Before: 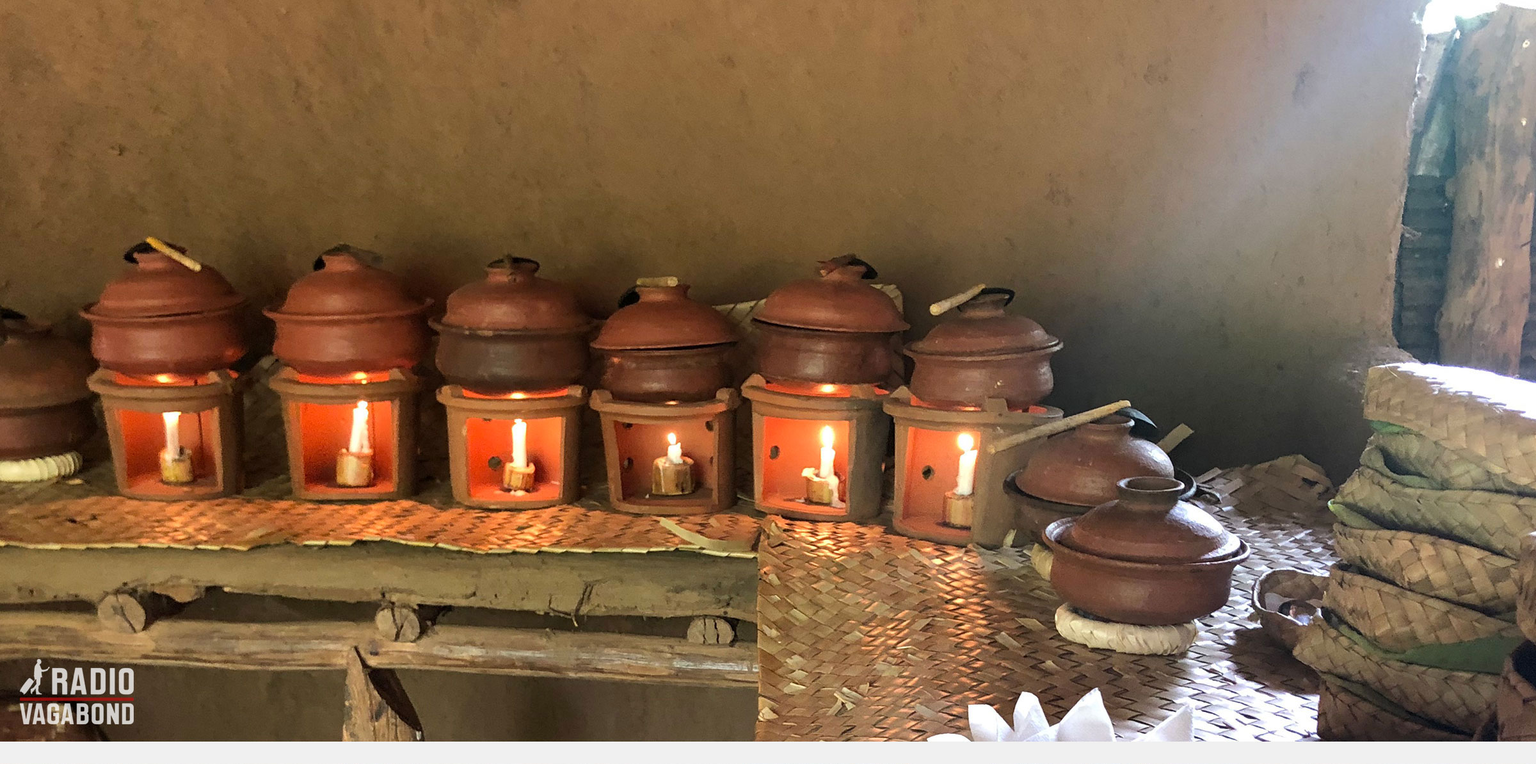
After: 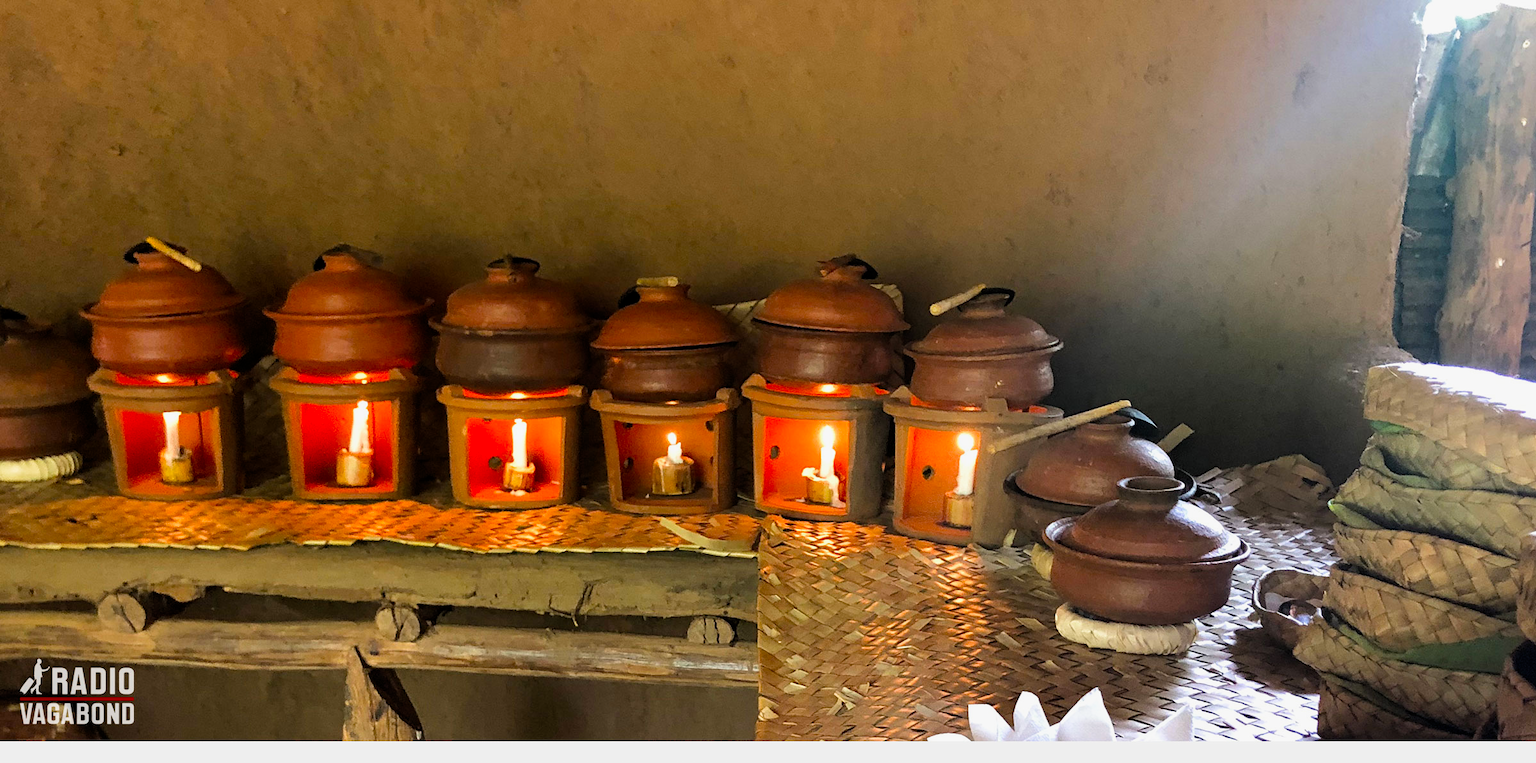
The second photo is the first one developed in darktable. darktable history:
filmic rgb: black relative exposure -12 EV, white relative exposure 2.8 EV, threshold 3 EV, target black luminance 0%, hardness 8.06, latitude 70.41%, contrast 1.14, highlights saturation mix 10%, shadows ↔ highlights balance -0.388%, color science v4 (2020), iterations of high-quality reconstruction 10, contrast in shadows soft, contrast in highlights soft, enable highlight reconstruction true
